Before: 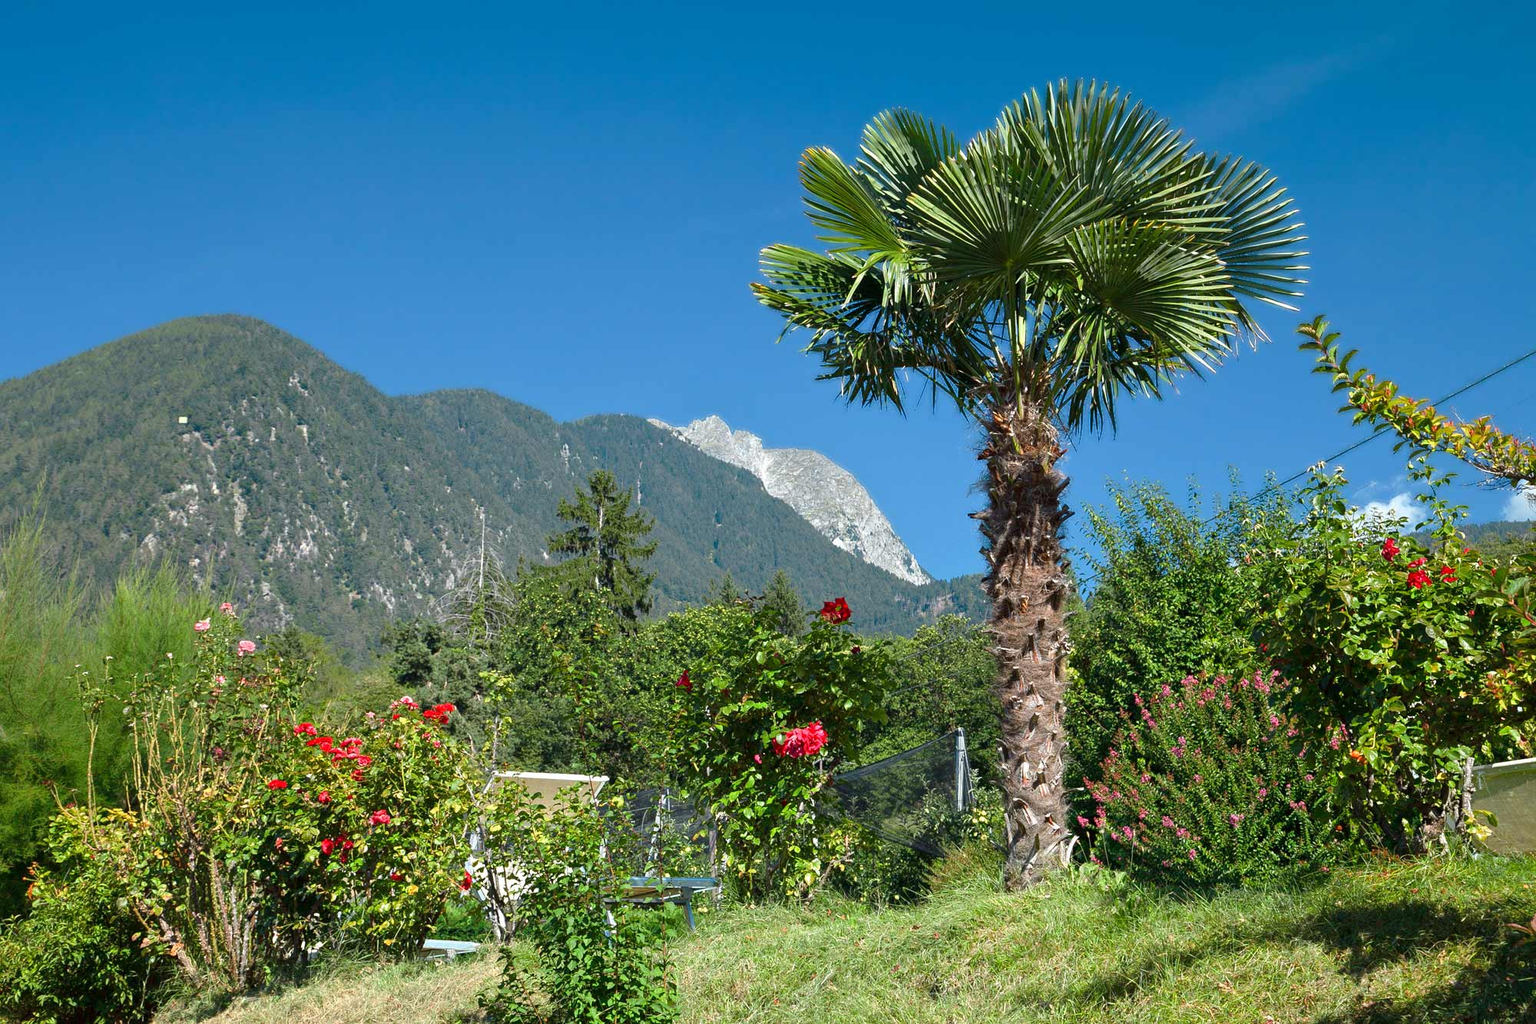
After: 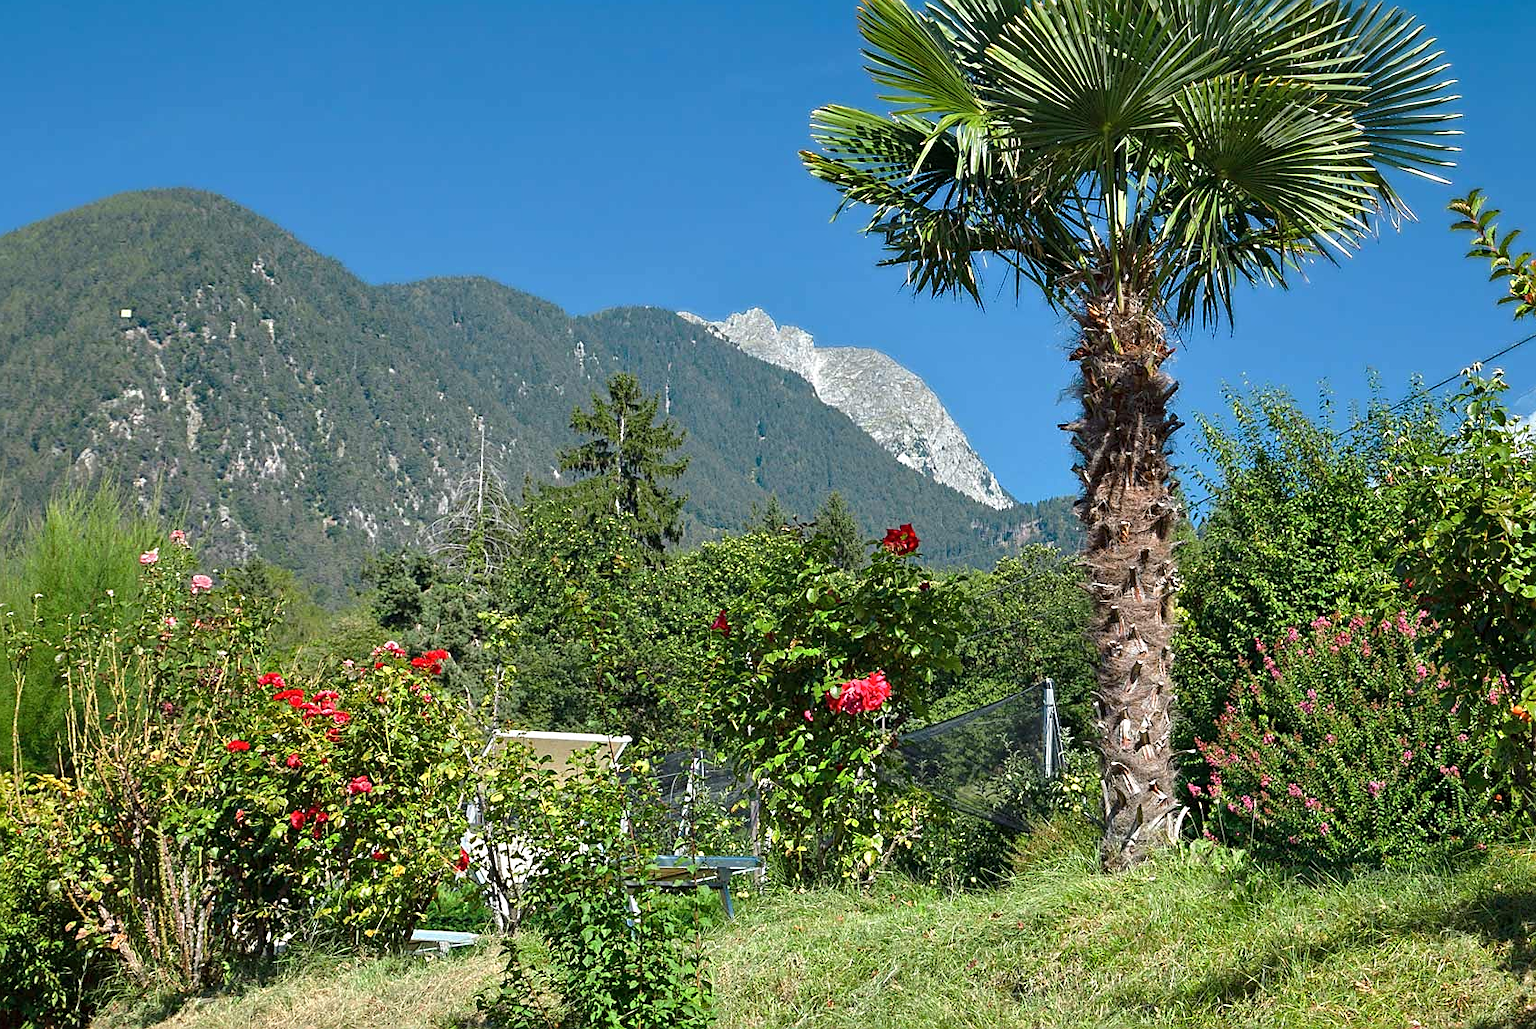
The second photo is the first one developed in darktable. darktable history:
shadows and highlights: shadows 59.92, highlights -60.15, highlights color adjustment 0.414%, soften with gaussian
crop and rotate: left 5.003%, top 15.252%, right 10.714%
sharpen: on, module defaults
